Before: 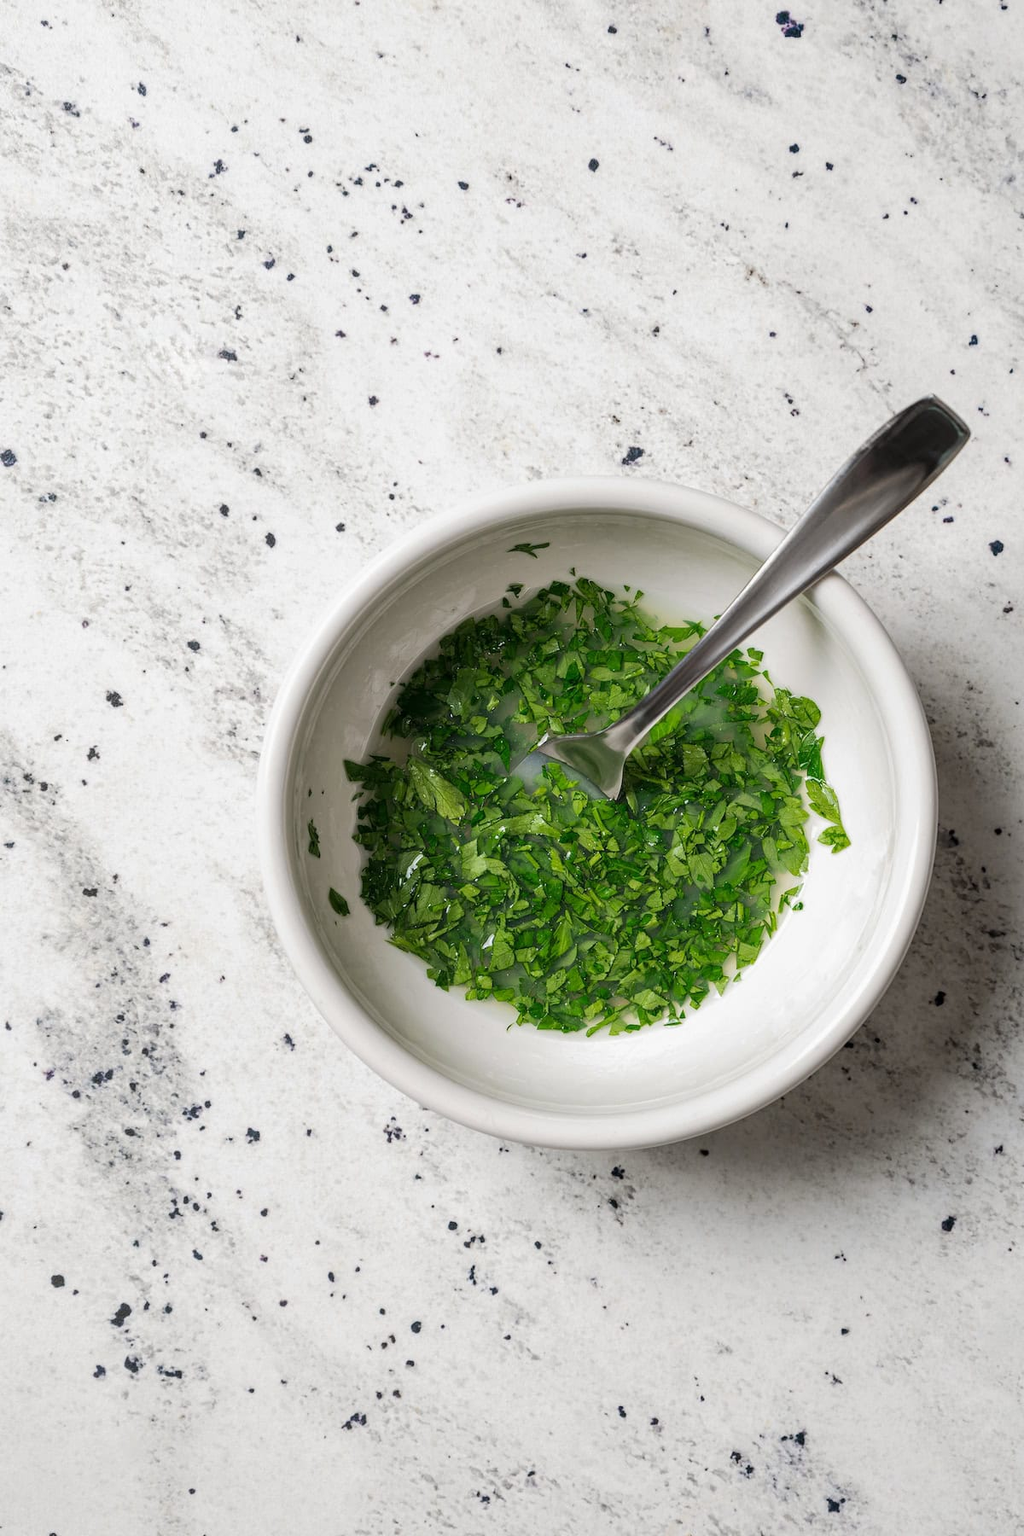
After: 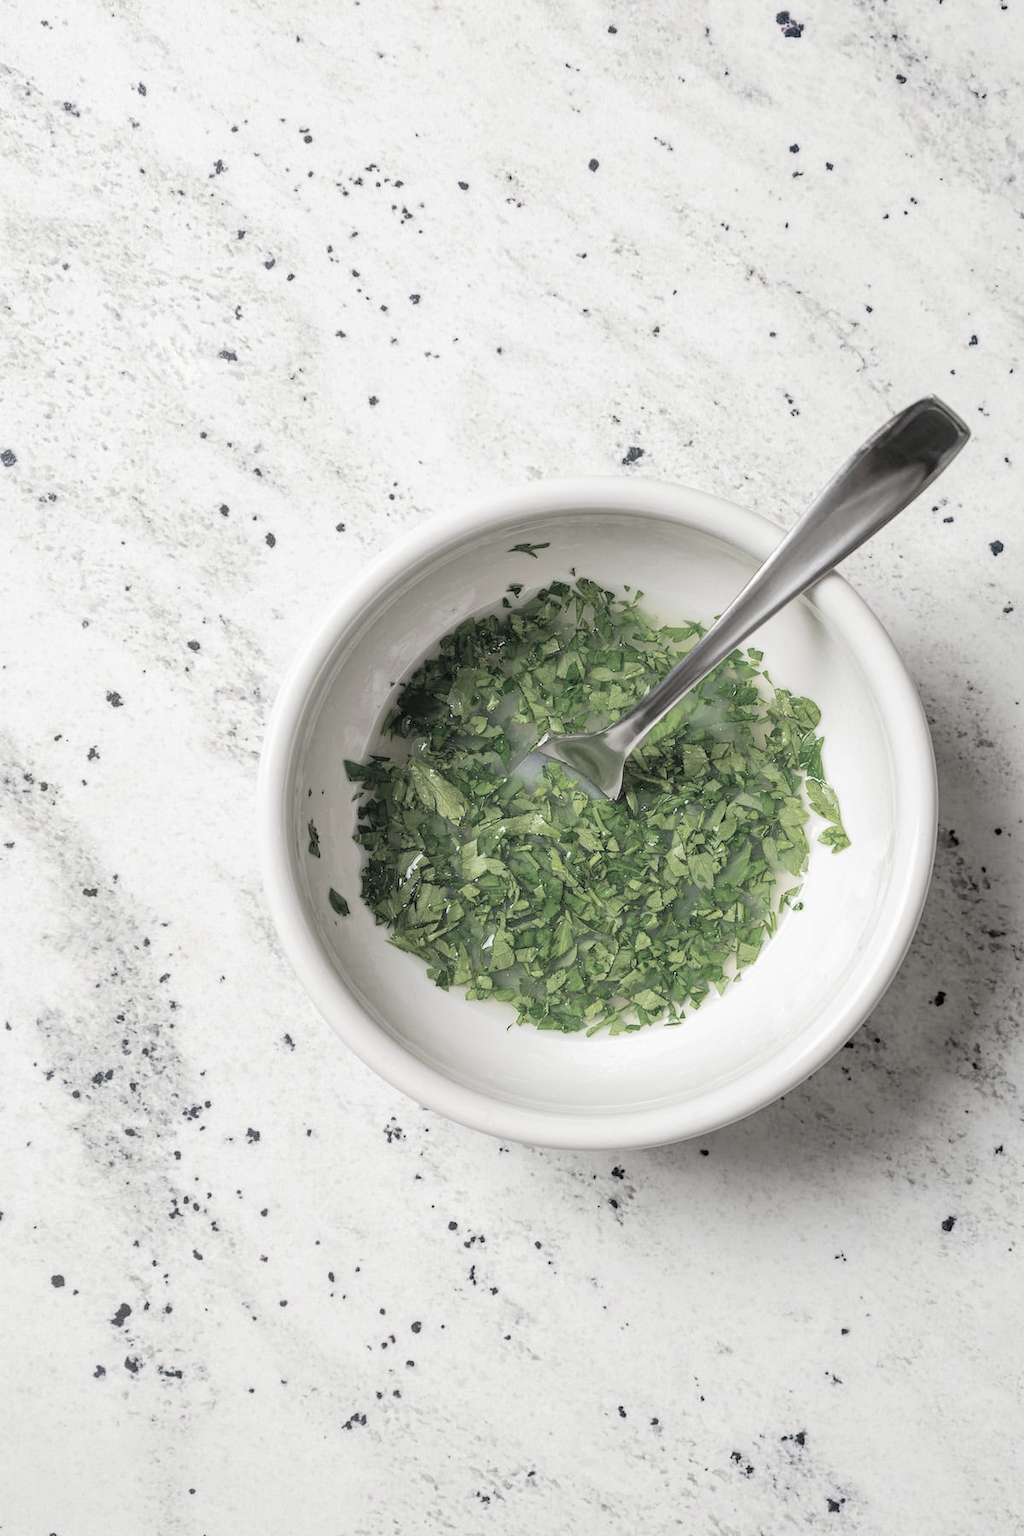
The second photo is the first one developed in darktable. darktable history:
base curve: curves: ch0 [(0, 0) (0.989, 0.992)], preserve colors none
contrast brightness saturation: brightness 0.188, saturation -0.497
